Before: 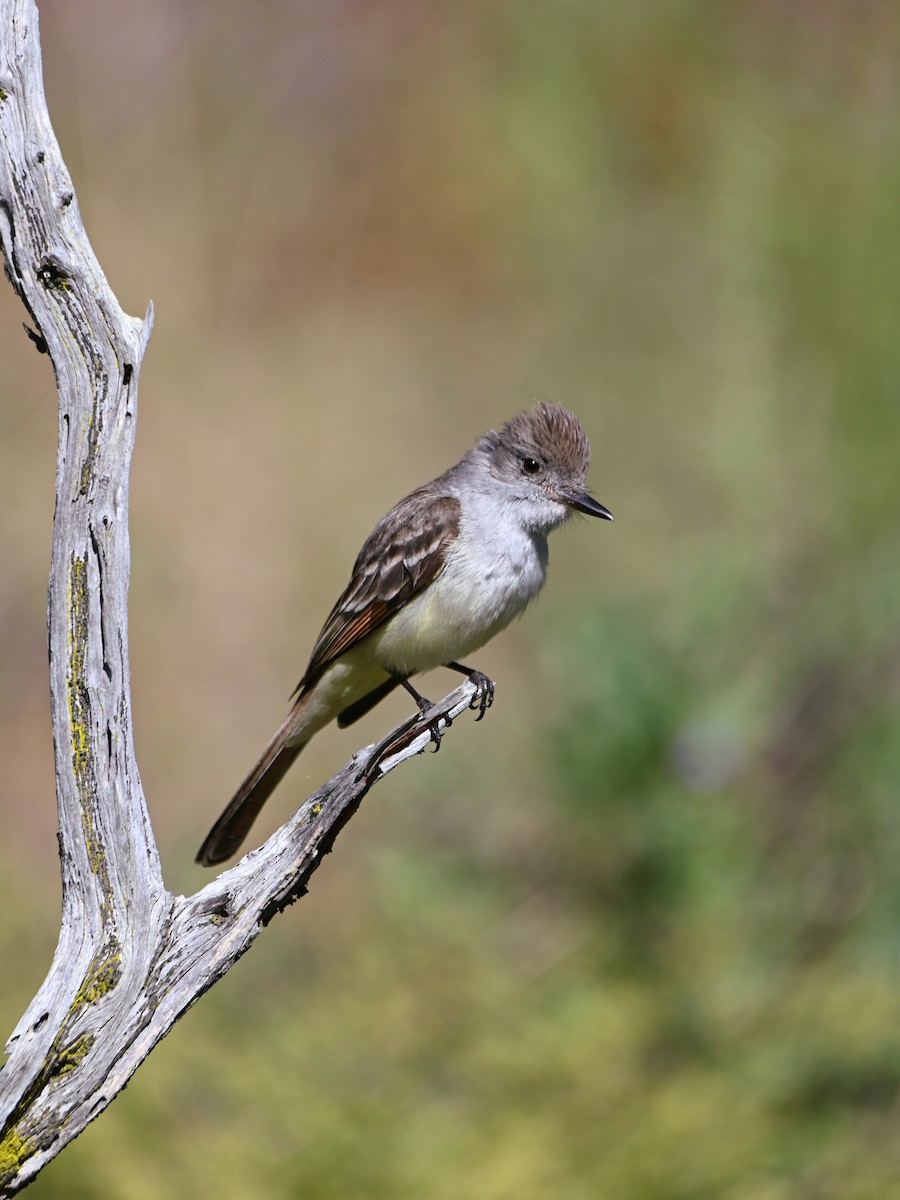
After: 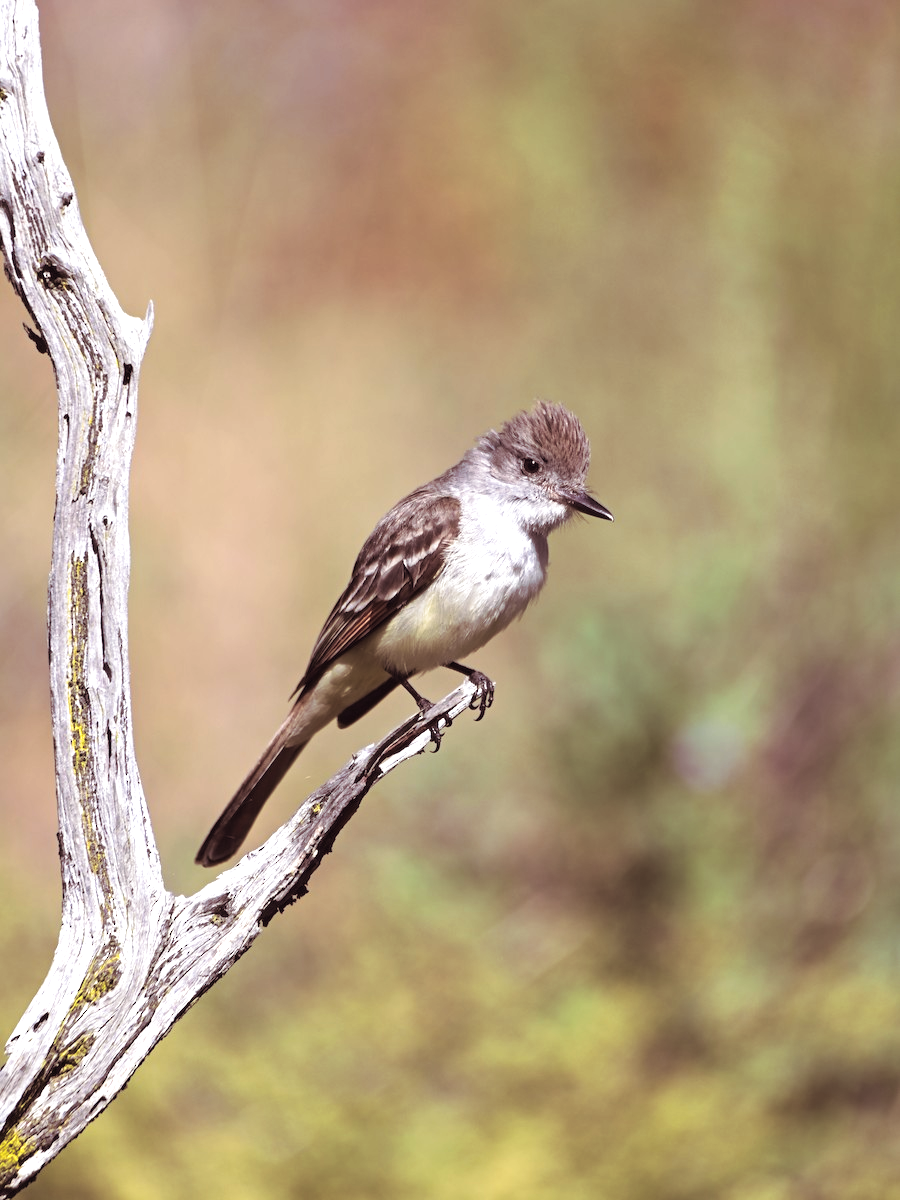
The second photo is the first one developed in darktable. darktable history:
color balance rgb: shadows lift › hue 87.51°, highlights gain › chroma 1.62%, highlights gain › hue 55.1°, global offset › chroma 0.06%, global offset › hue 253.66°, linear chroma grading › global chroma 0.5%
exposure: black level correction 0, exposure 0.7 EV, compensate exposure bias true, compensate highlight preservation false
split-toning: shadows › saturation 0.41, highlights › saturation 0, compress 33.55%
